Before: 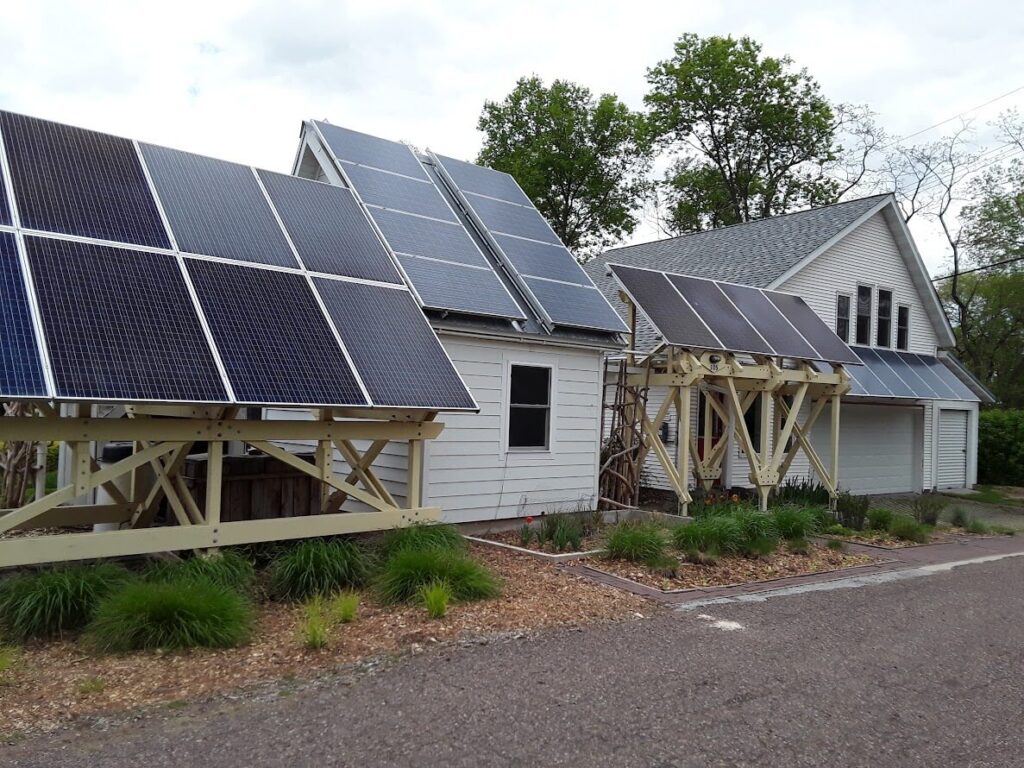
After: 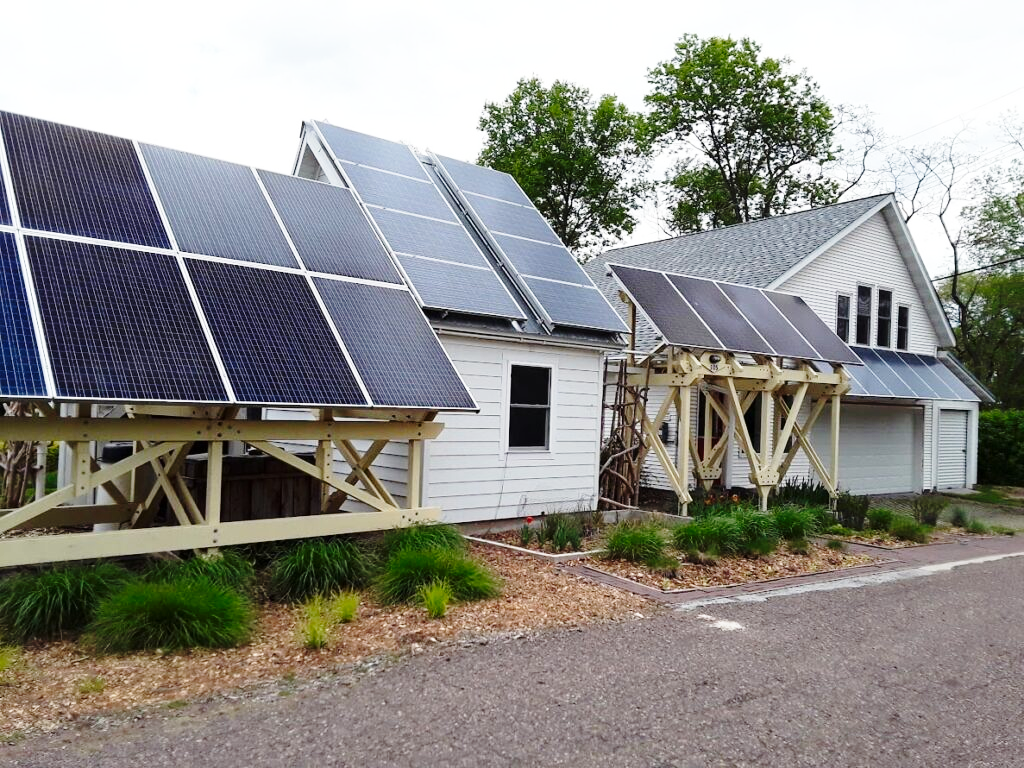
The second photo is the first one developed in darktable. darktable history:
contrast brightness saturation: contrast 0.032, brightness -0.03
base curve: curves: ch0 [(0, 0) (0.028, 0.03) (0.121, 0.232) (0.46, 0.748) (0.859, 0.968) (1, 1)], preserve colors none
